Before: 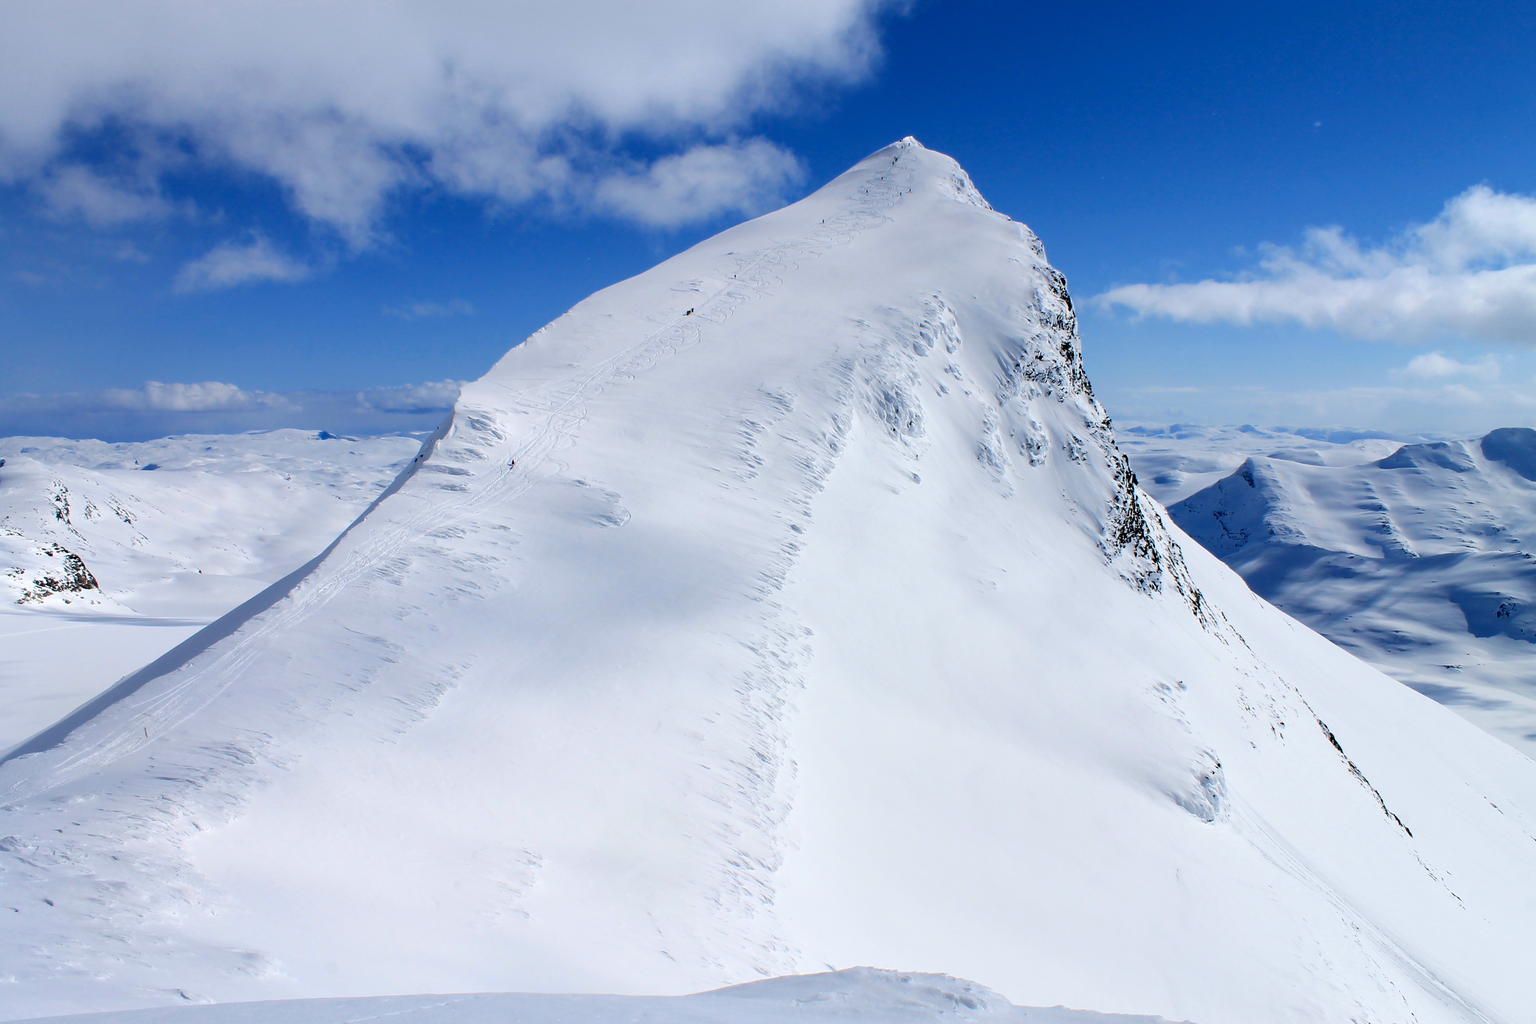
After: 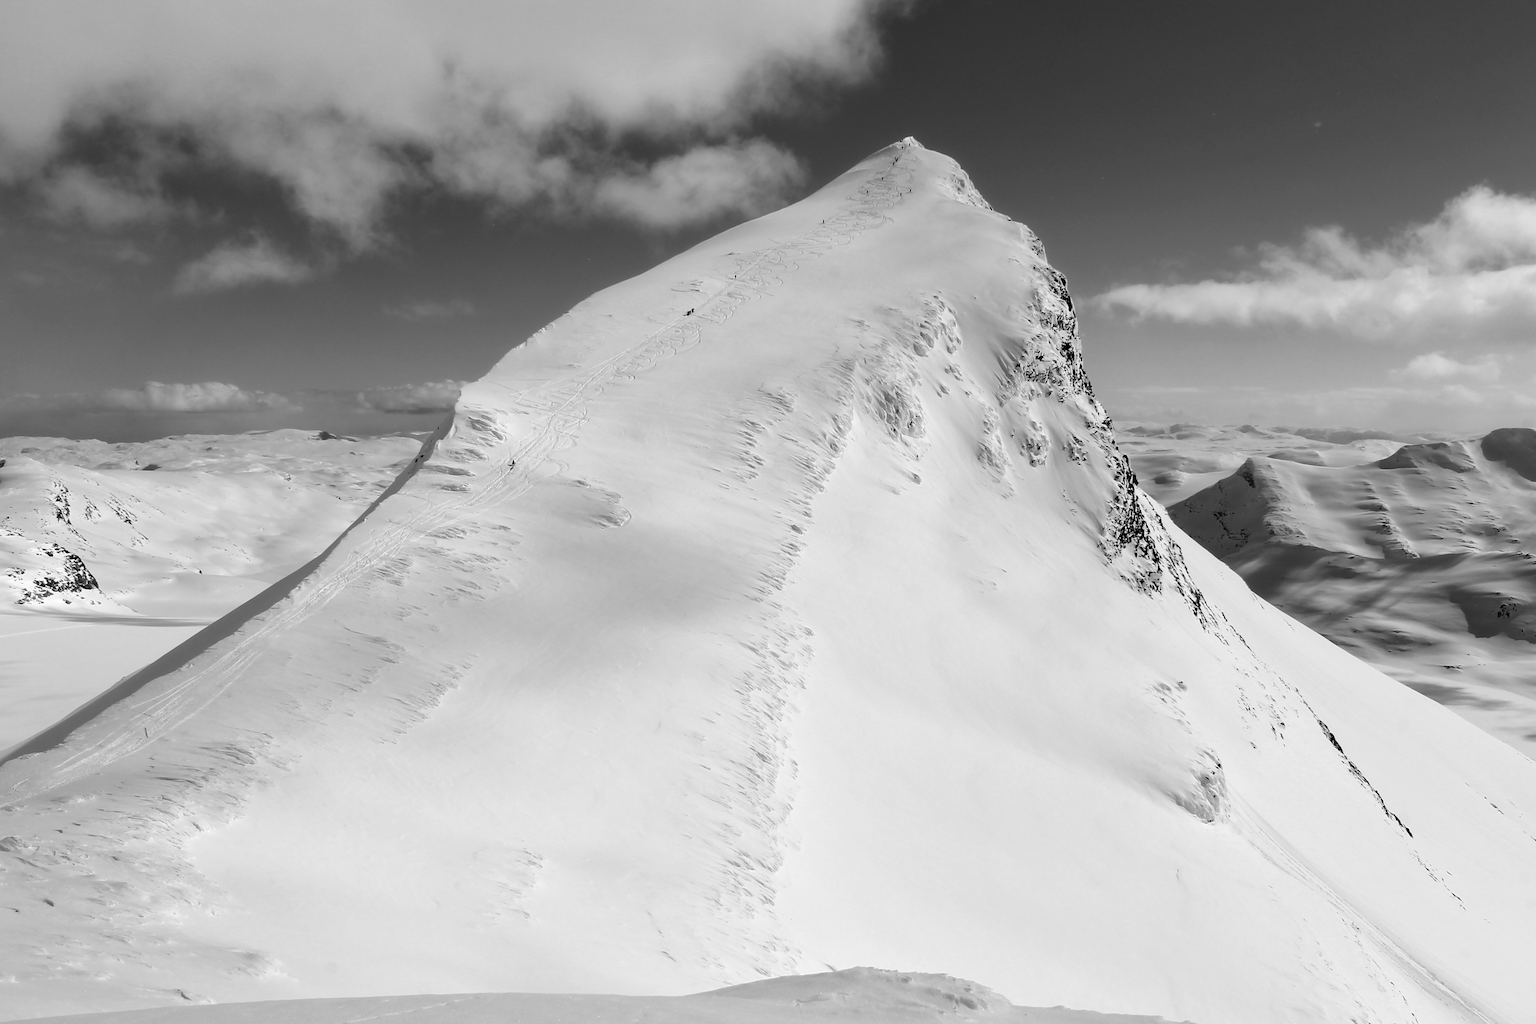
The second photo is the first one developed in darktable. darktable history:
local contrast: mode bilateral grid, contrast 20, coarseness 50, detail 120%, midtone range 0.2
monochrome: a -11.7, b 1.62, size 0.5, highlights 0.38
color correction: highlights a* 2.75, highlights b* 5, shadows a* -2.04, shadows b* -4.84, saturation 0.8
